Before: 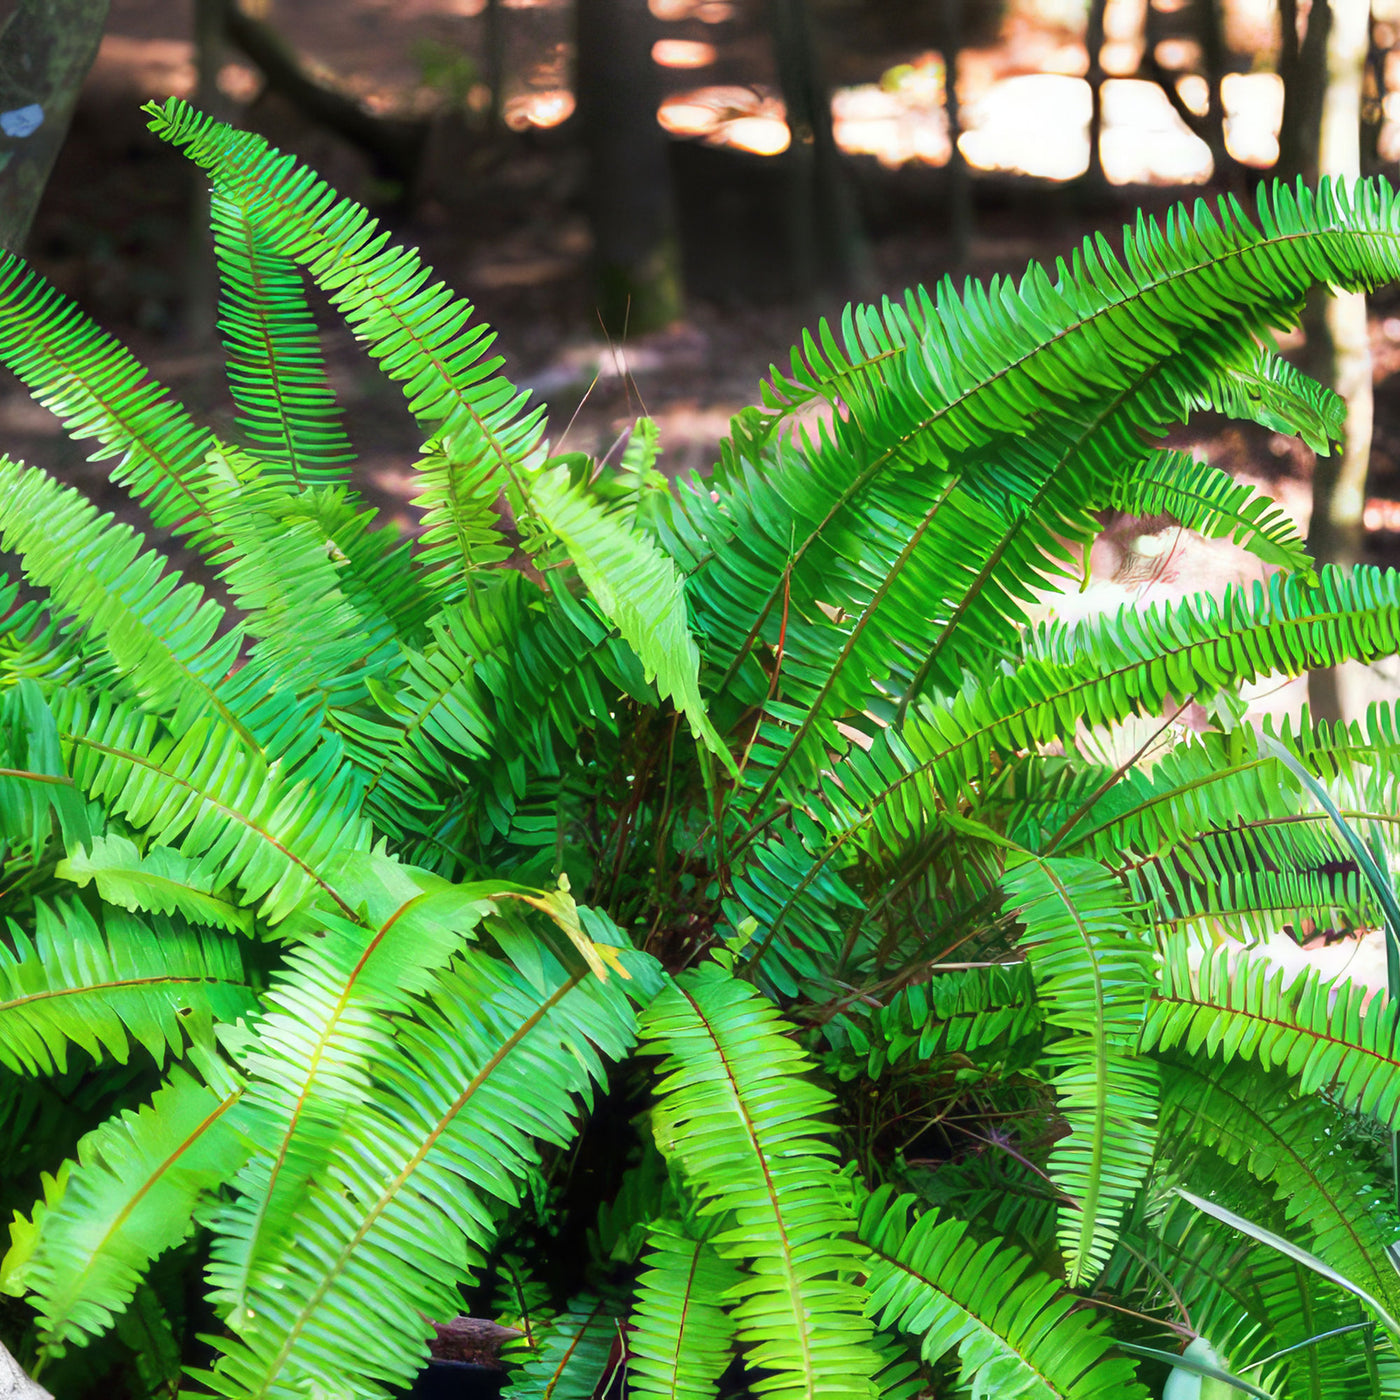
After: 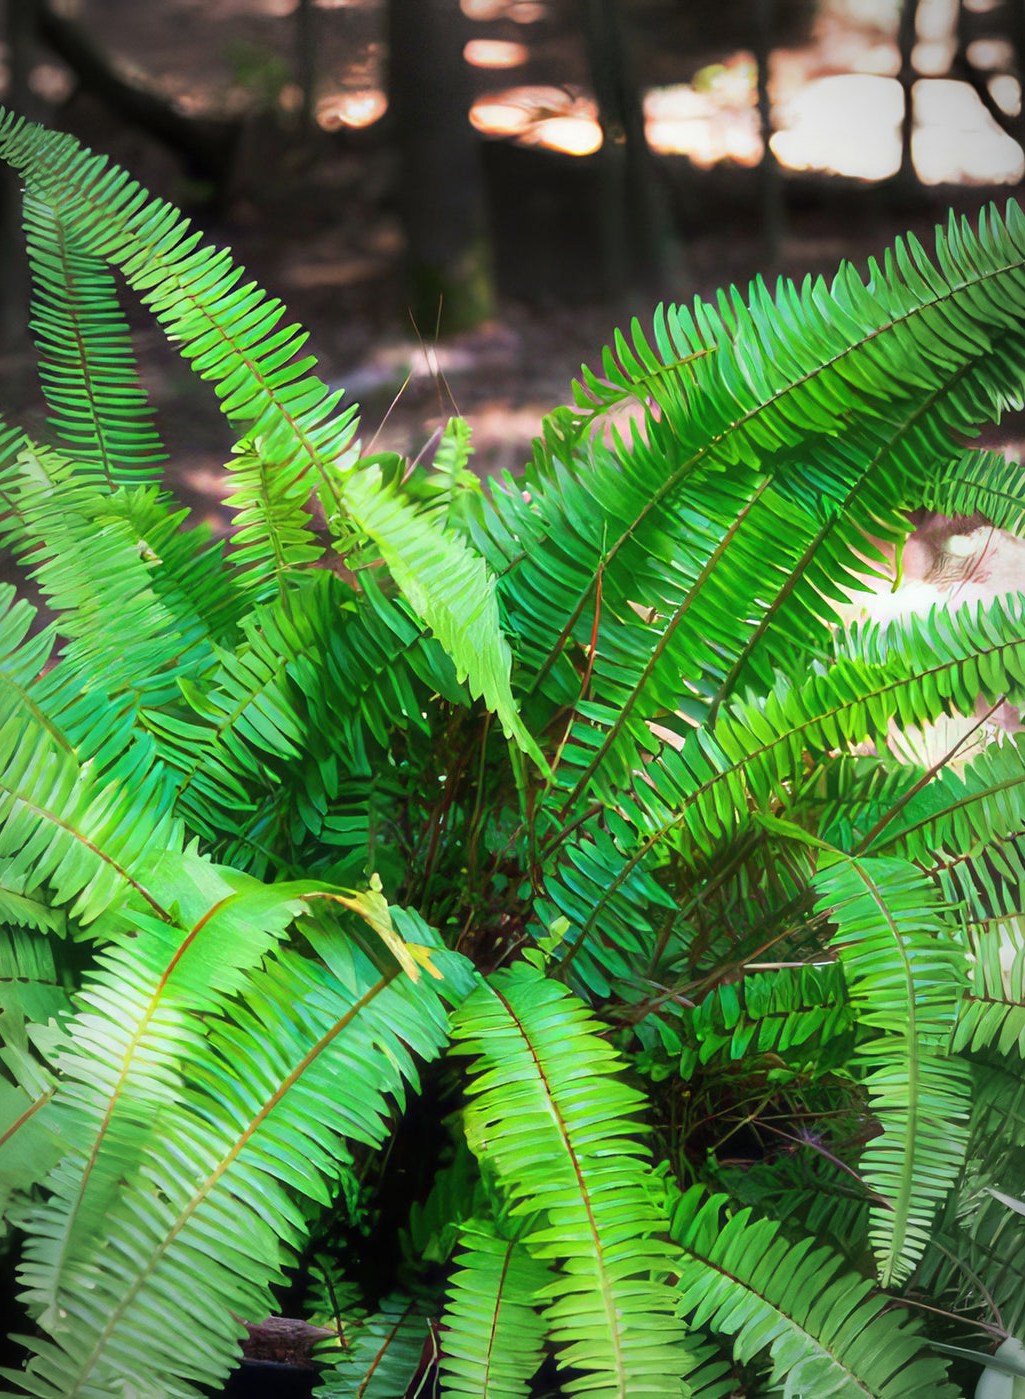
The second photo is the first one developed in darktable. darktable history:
crop: left 13.443%, right 13.31%
vignetting: automatic ratio true
